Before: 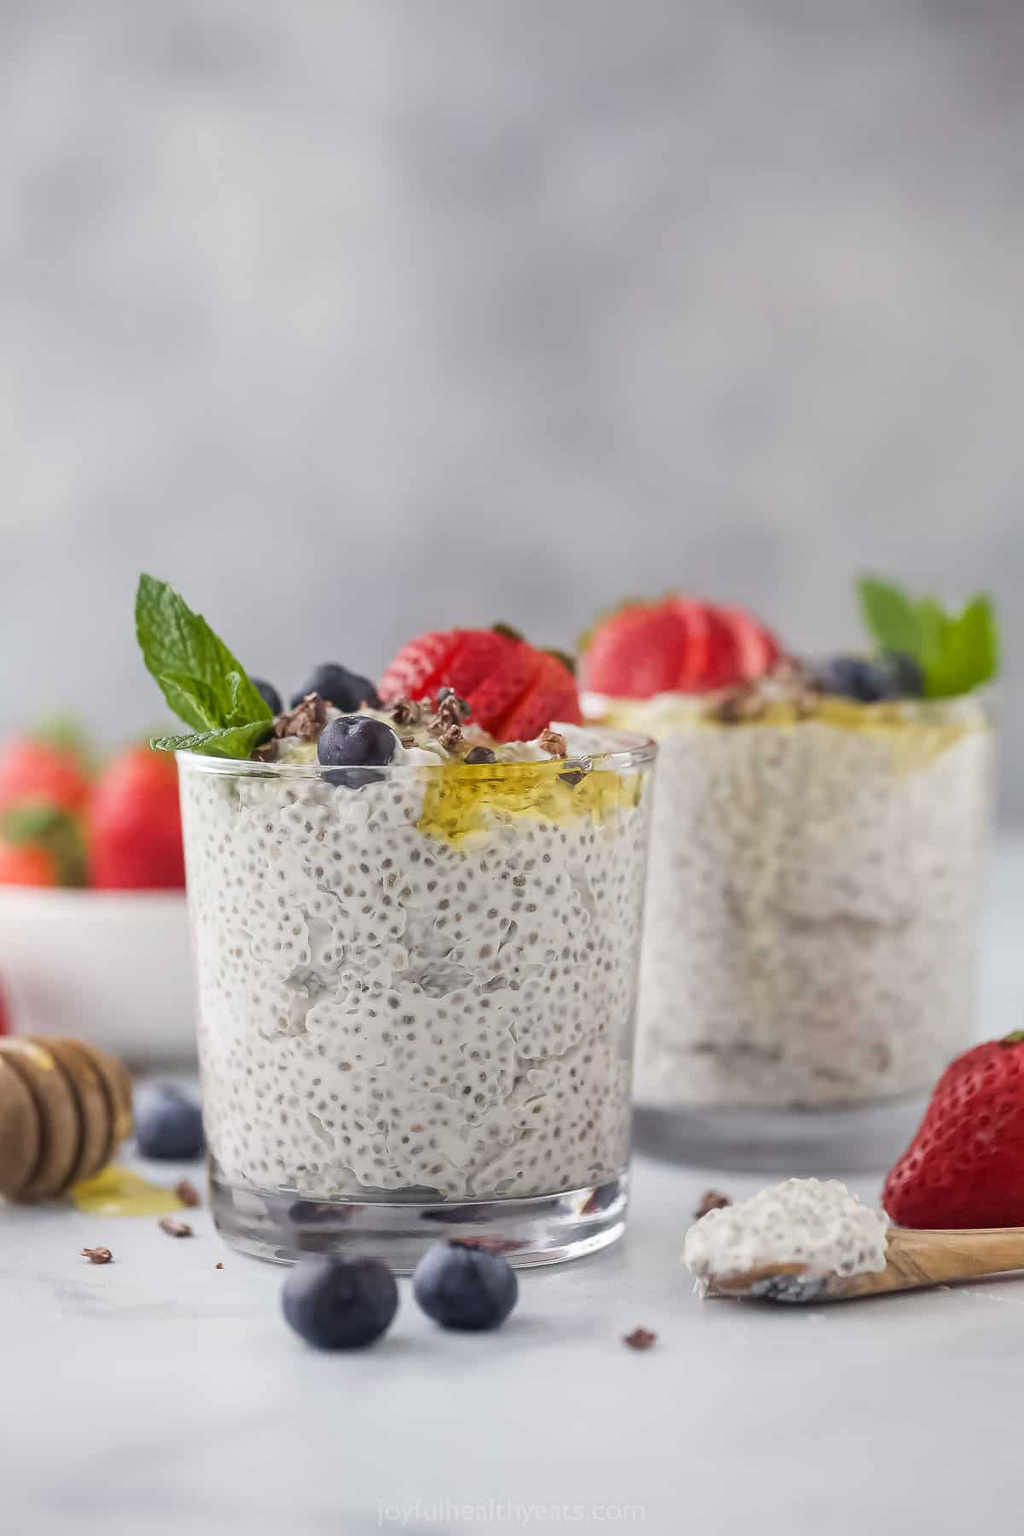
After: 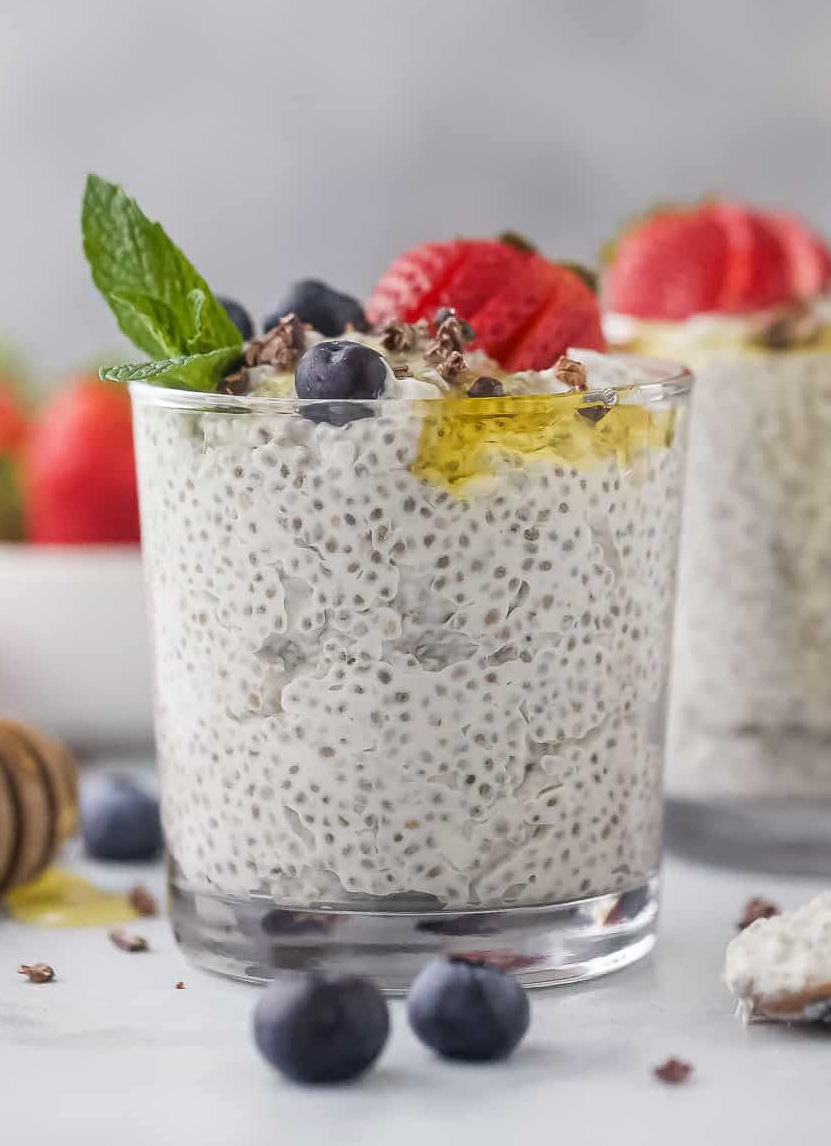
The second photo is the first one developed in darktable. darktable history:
crop: left 6.488%, top 27.668%, right 24.183%, bottom 8.656%
bloom: size 9%, threshold 100%, strength 7%
